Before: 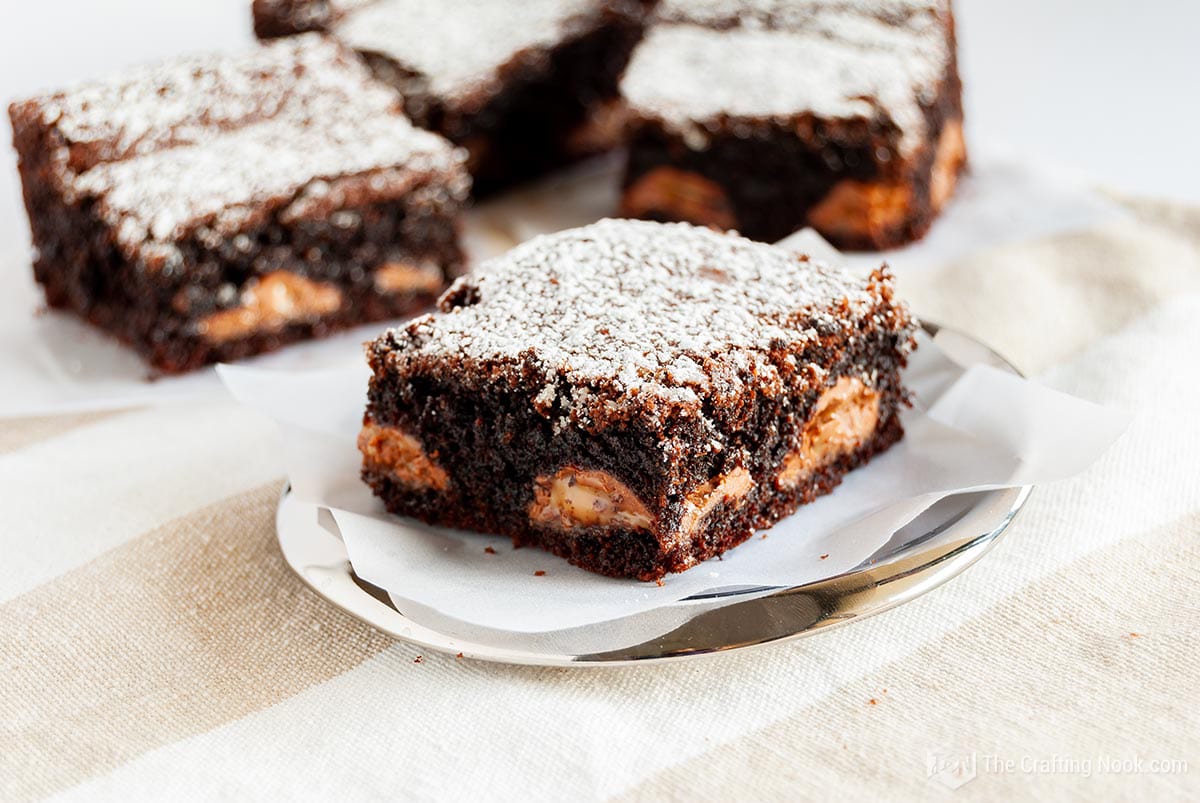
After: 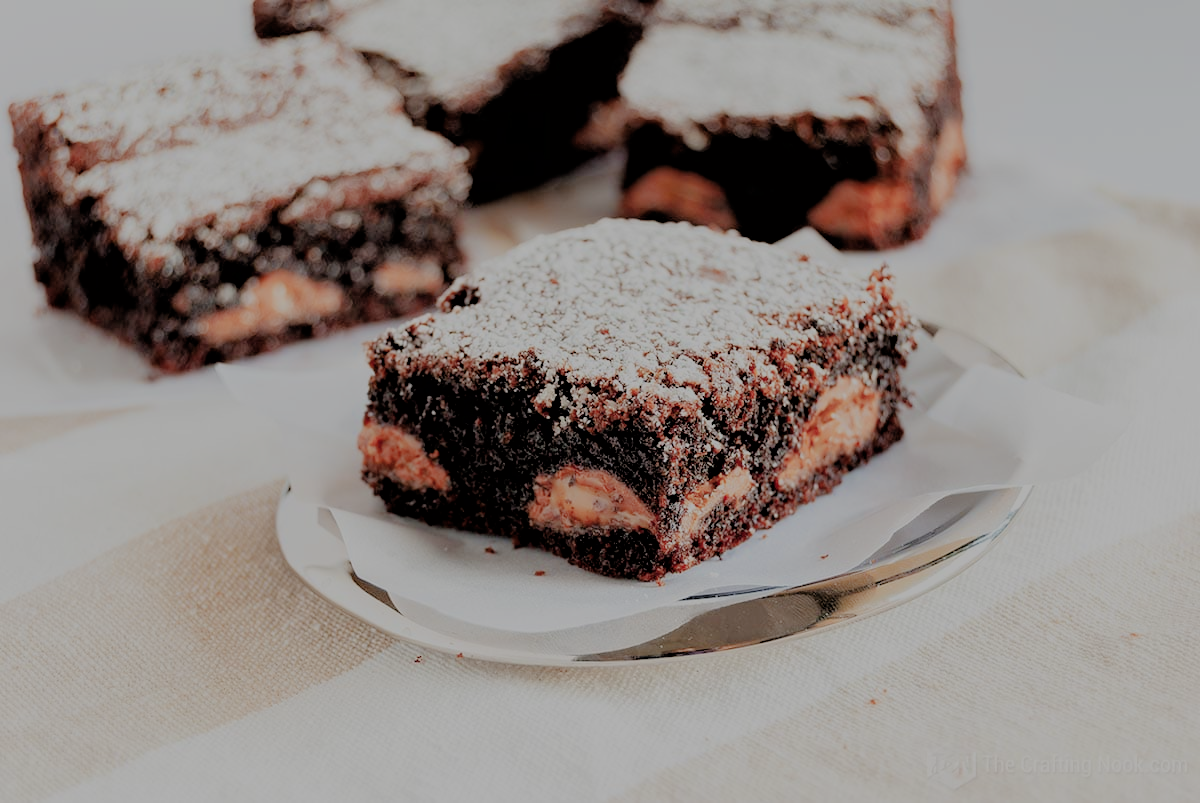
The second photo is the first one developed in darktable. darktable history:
filmic rgb: black relative exposure -4.42 EV, white relative exposure 6.58 EV, hardness 1.85, contrast 0.5
color zones: curves: ch1 [(0, 0.469) (0.072, 0.457) (0.243, 0.494) (0.429, 0.5) (0.571, 0.5) (0.714, 0.5) (0.857, 0.5) (1, 0.469)]; ch2 [(0, 0.499) (0.143, 0.467) (0.242, 0.436) (0.429, 0.493) (0.571, 0.5) (0.714, 0.5) (0.857, 0.5) (1, 0.499)]
tone equalizer: on, module defaults
color correction: saturation 0.98
